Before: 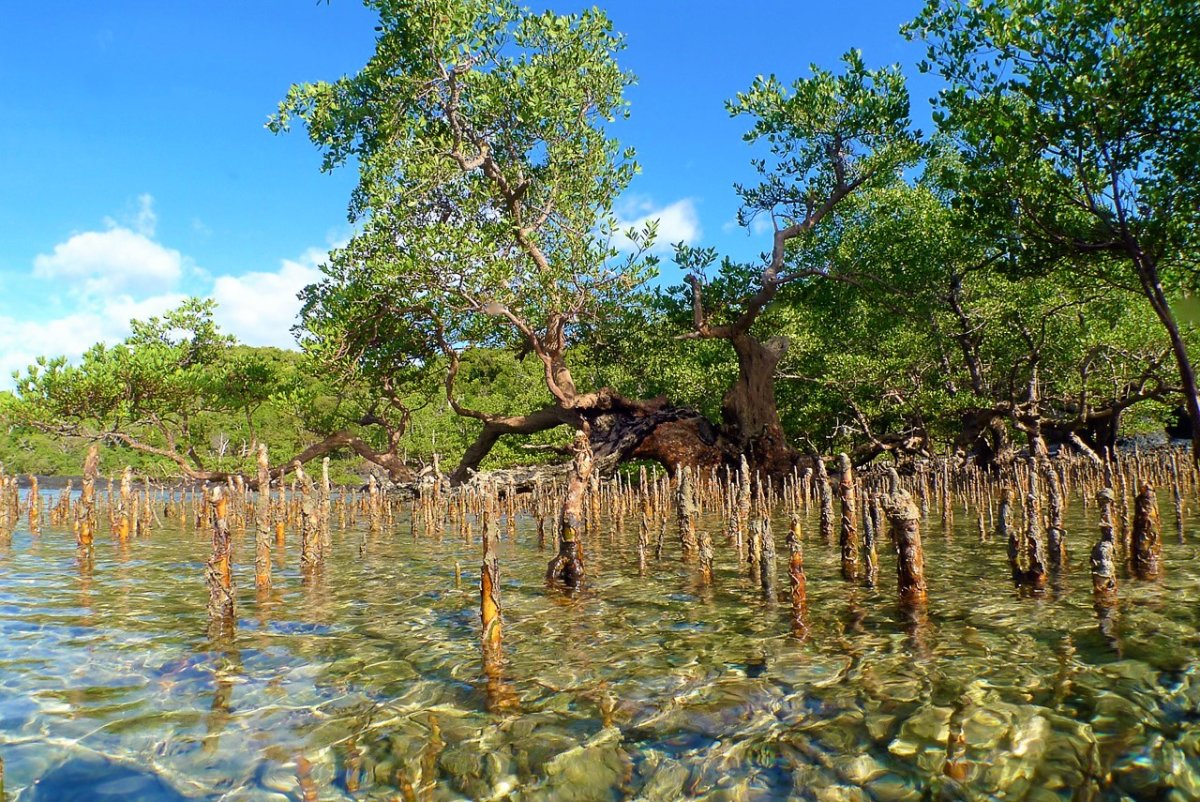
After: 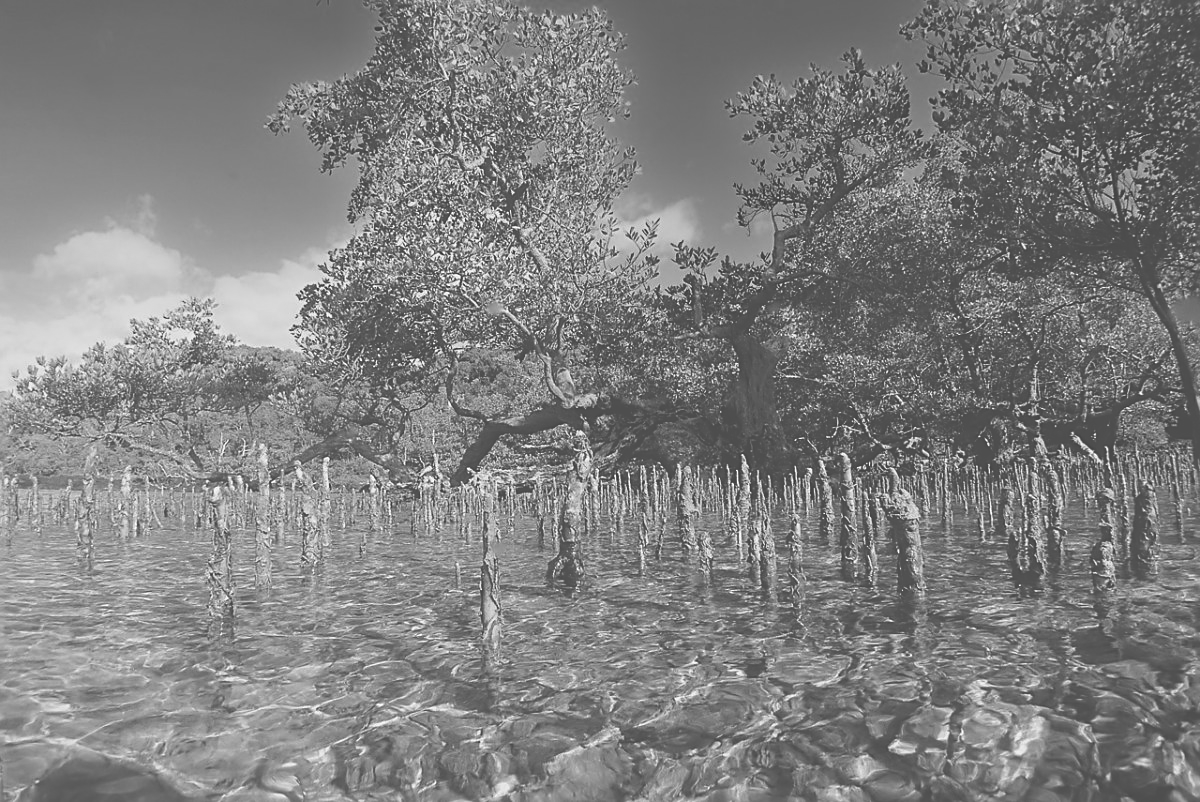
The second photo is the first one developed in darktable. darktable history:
exposure: black level correction -0.087, compensate highlight preservation false
white balance: red 0.983, blue 1.036
contrast equalizer: octaves 7, y [[0.6 ×6], [0.55 ×6], [0 ×6], [0 ×6], [0 ×6]], mix -0.2
sharpen: on, module defaults
monochrome: a 26.22, b 42.67, size 0.8
